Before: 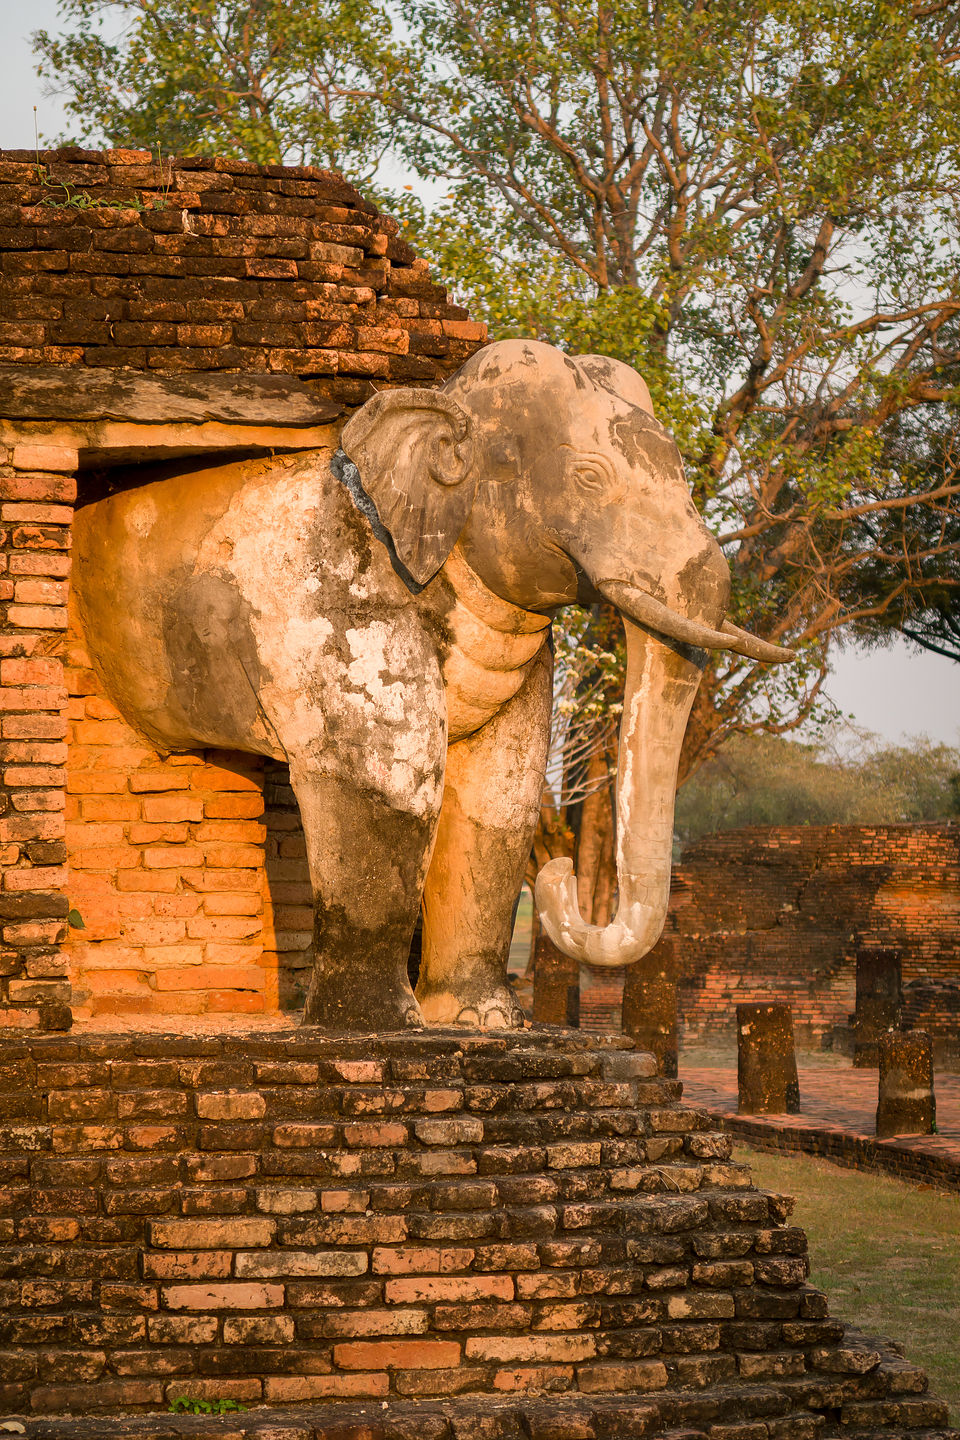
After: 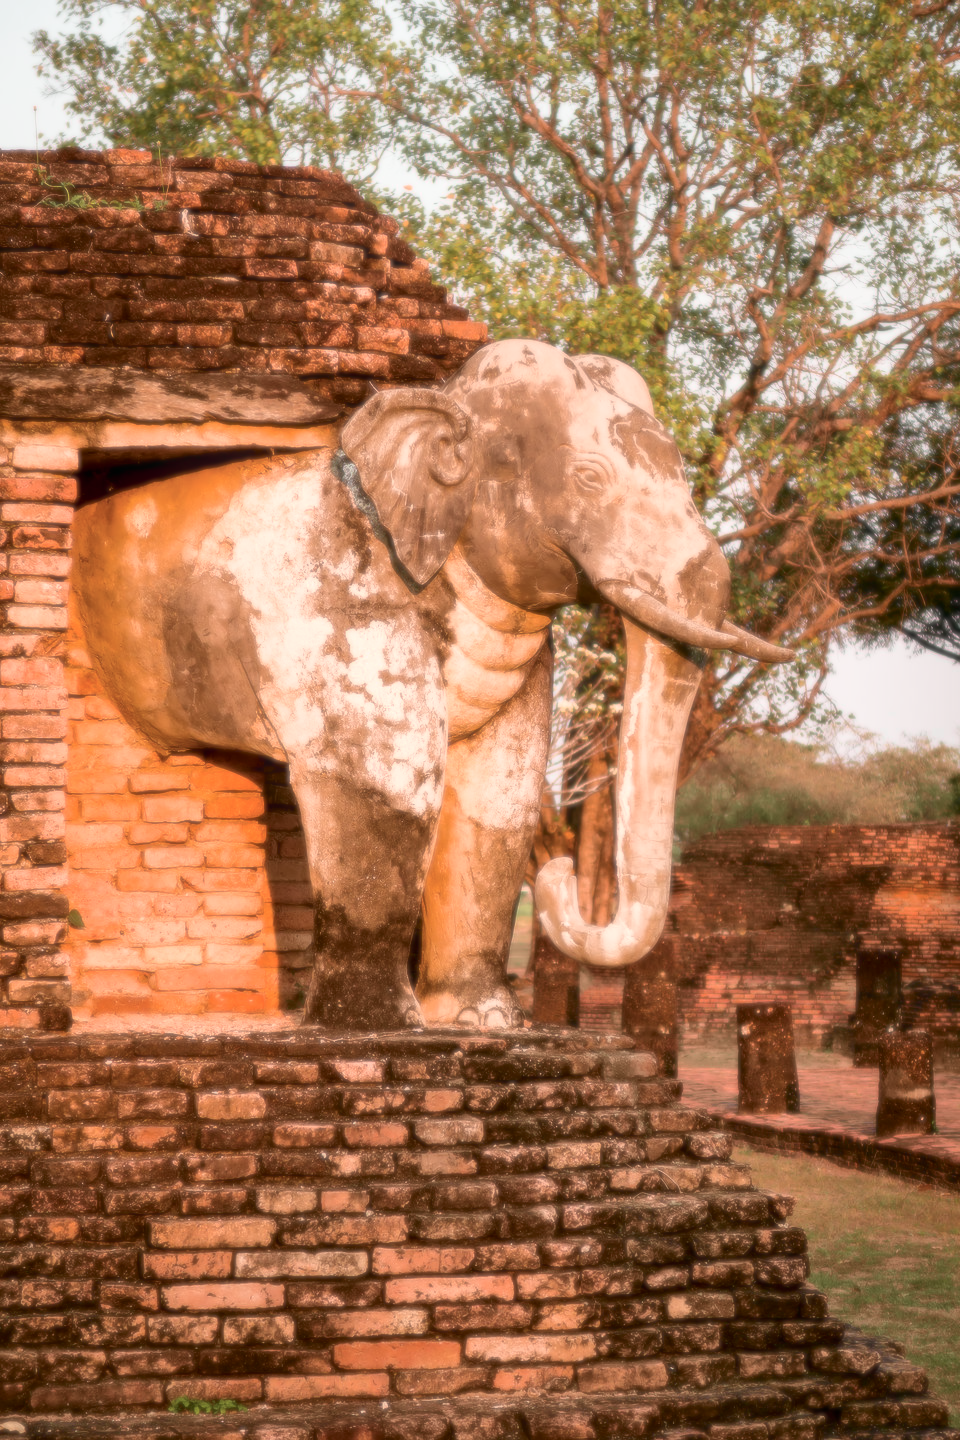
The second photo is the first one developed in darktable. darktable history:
bloom: size 15%, threshold 97%, strength 7%
soften: size 8.67%, mix 49%
tone curve: curves: ch0 [(0, 0) (0.105, 0.068) (0.195, 0.162) (0.283, 0.283) (0.384, 0.404) (0.485, 0.531) (0.638, 0.681) (0.795, 0.879) (1, 0.977)]; ch1 [(0, 0) (0.161, 0.092) (0.35, 0.33) (0.379, 0.401) (0.456, 0.469) (0.504, 0.501) (0.512, 0.523) (0.58, 0.597) (0.635, 0.646) (1, 1)]; ch2 [(0, 0) (0.371, 0.362) (0.437, 0.437) (0.5, 0.5) (0.53, 0.523) (0.56, 0.58) (0.622, 0.606) (1, 1)], color space Lab, independent channels, preserve colors none
shadows and highlights: shadows 29.61, highlights -30.47, low approximation 0.01, soften with gaussian
